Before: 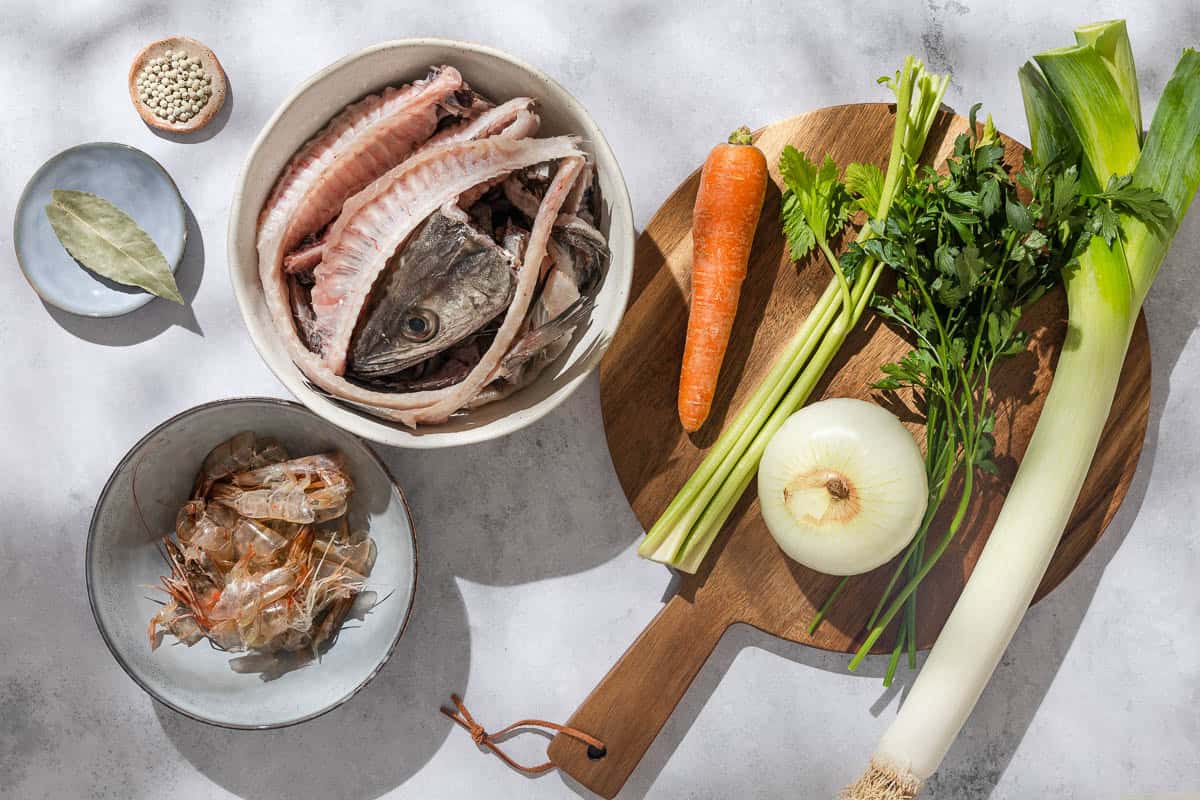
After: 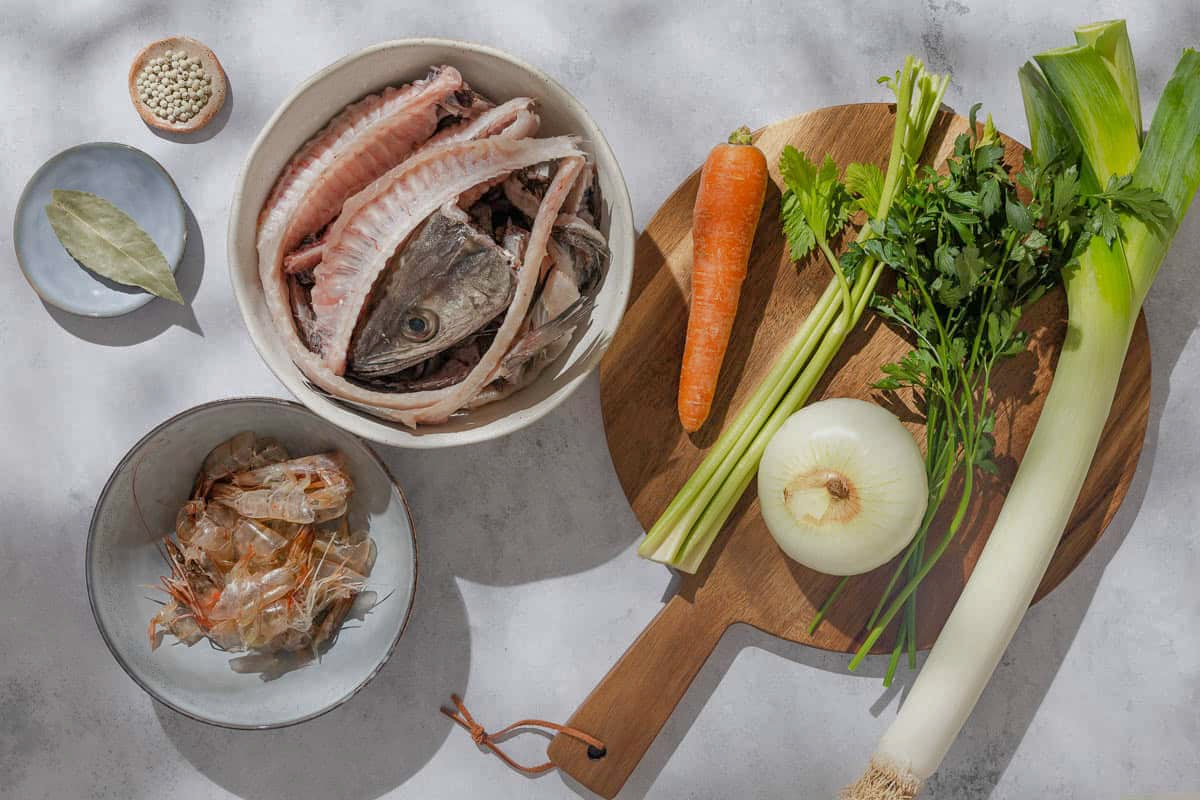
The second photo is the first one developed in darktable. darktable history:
tone equalizer: -8 EV 0.255 EV, -7 EV 0.405 EV, -6 EV 0.435 EV, -5 EV 0.211 EV, -3 EV -0.269 EV, -2 EV -0.43 EV, -1 EV -0.397 EV, +0 EV -0.259 EV, edges refinement/feathering 500, mask exposure compensation -1.57 EV, preserve details no
